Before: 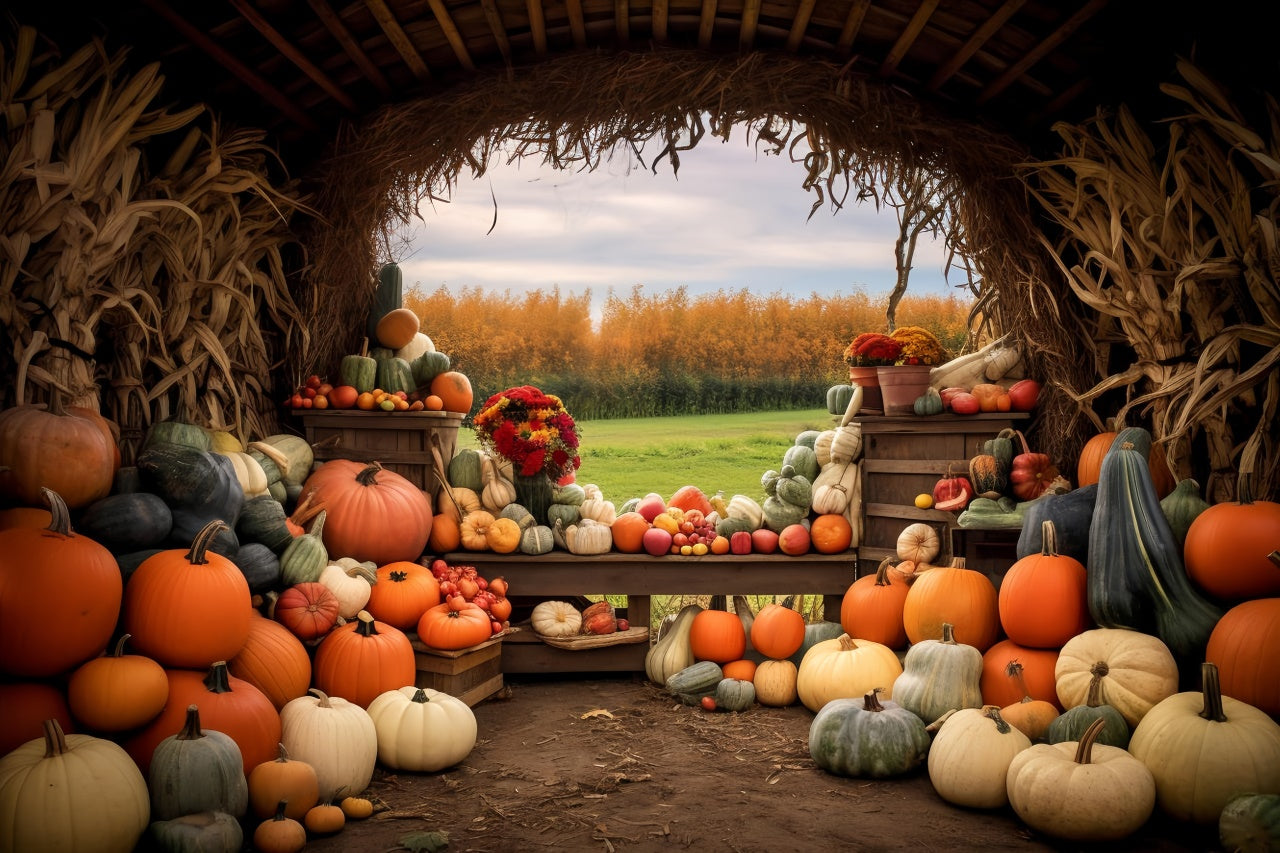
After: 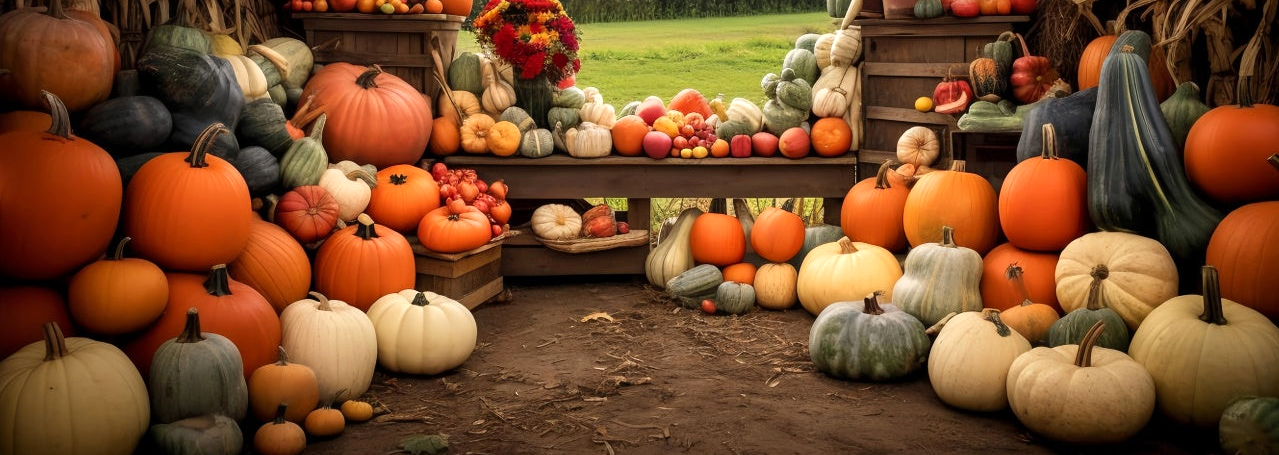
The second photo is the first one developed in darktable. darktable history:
levels: levels [0, 0.476, 0.951]
crop and rotate: top 46.624%, right 0.072%
